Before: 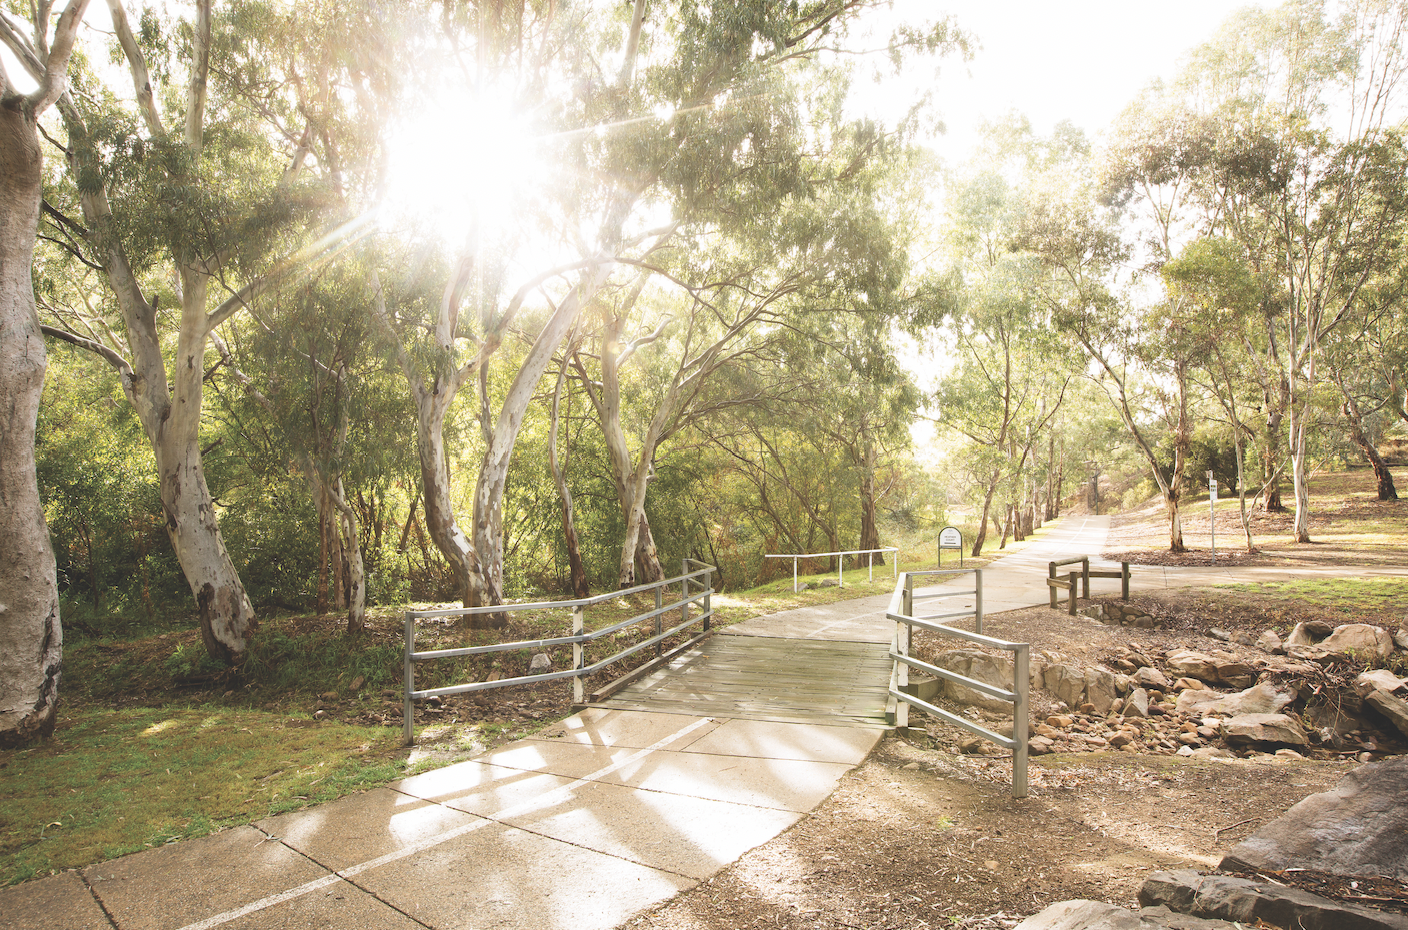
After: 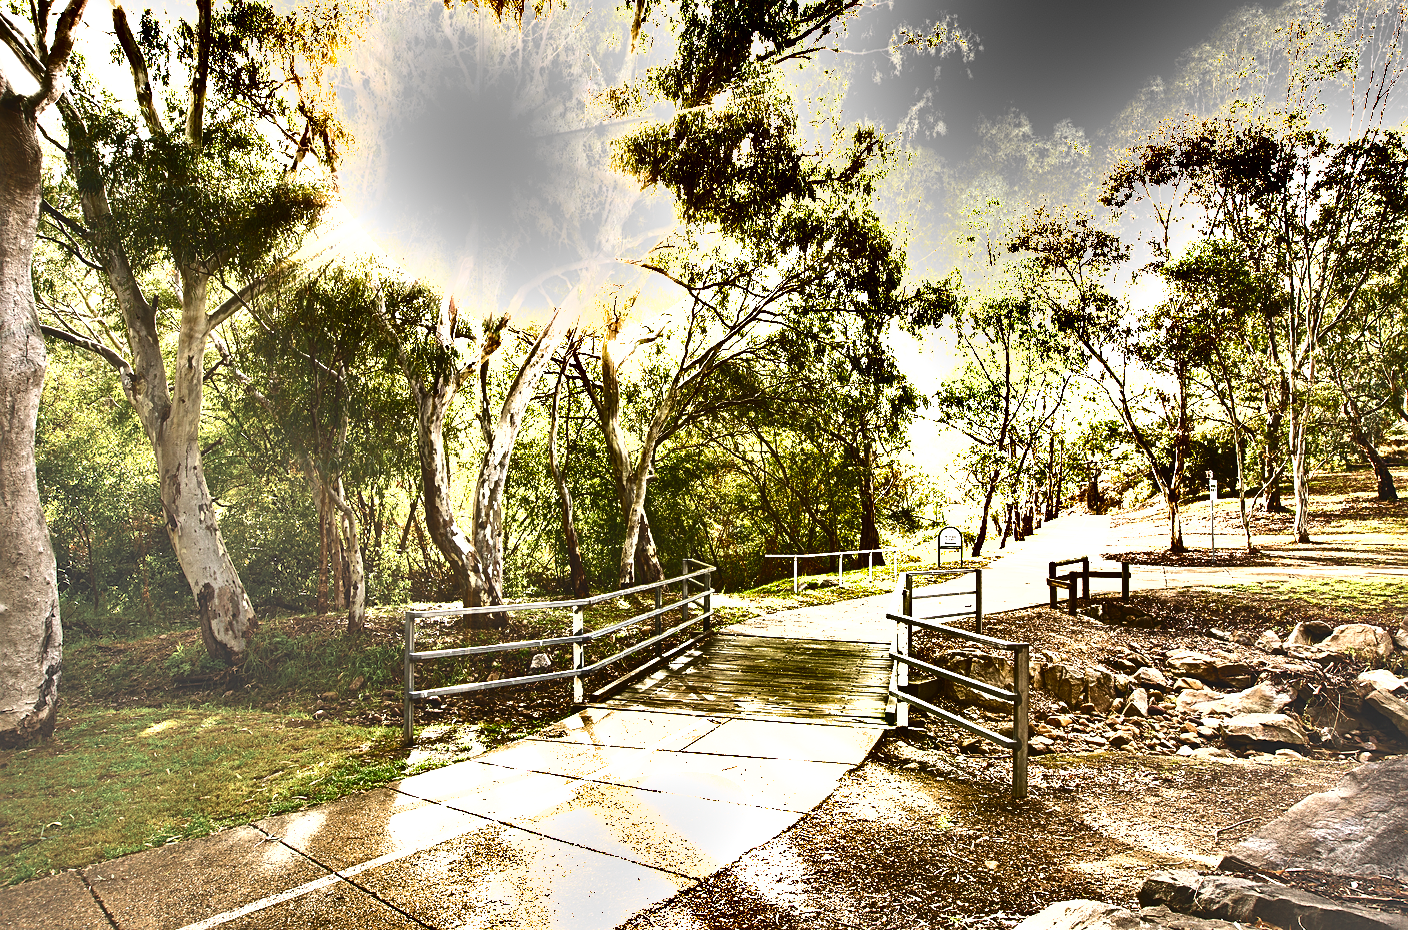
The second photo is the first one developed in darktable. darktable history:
exposure: black level correction 0, exposure 0.952 EV, compensate highlight preservation false
sharpen: on, module defaults
shadows and highlights: shadows 17.73, highlights -83.27, soften with gaussian
